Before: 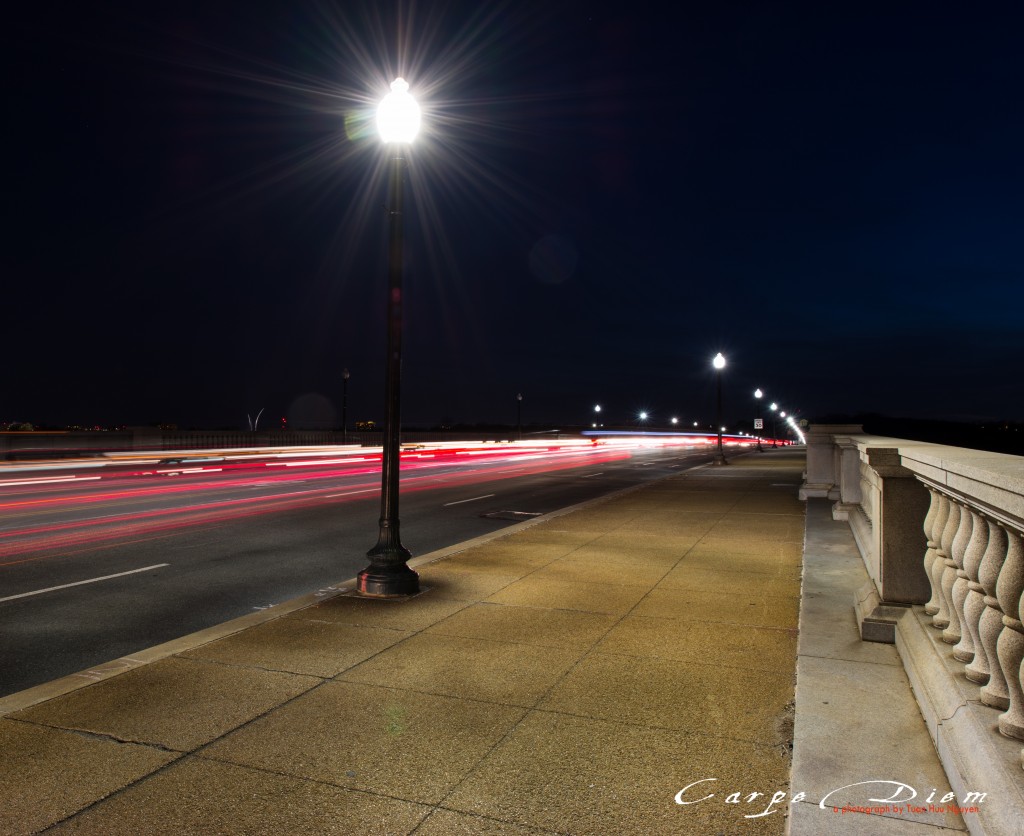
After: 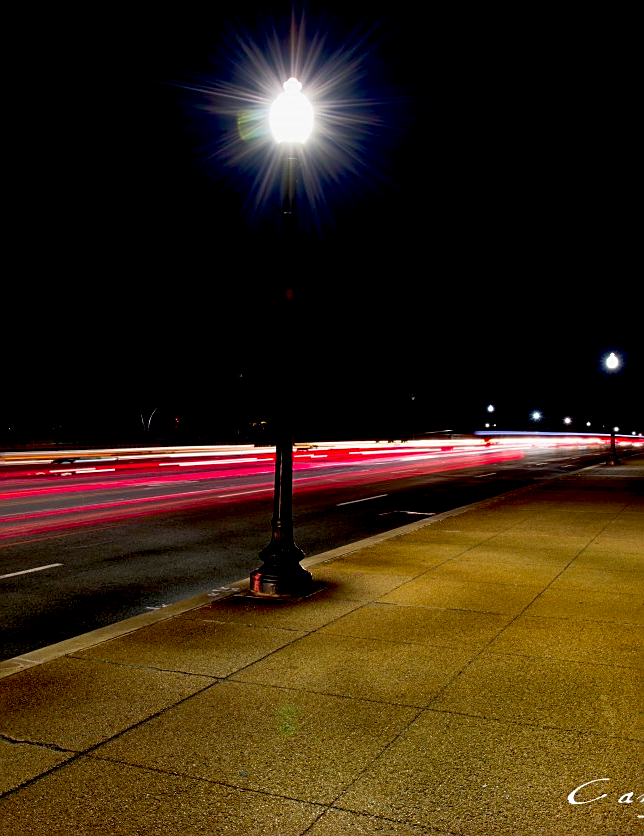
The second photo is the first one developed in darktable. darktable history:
crop: left 10.505%, right 26.563%
sharpen: amount 0.485
color correction: highlights b* 0.05, saturation 1.33
exposure: black level correction 0.028, exposure -0.079 EV, compensate exposure bias true, compensate highlight preservation false
